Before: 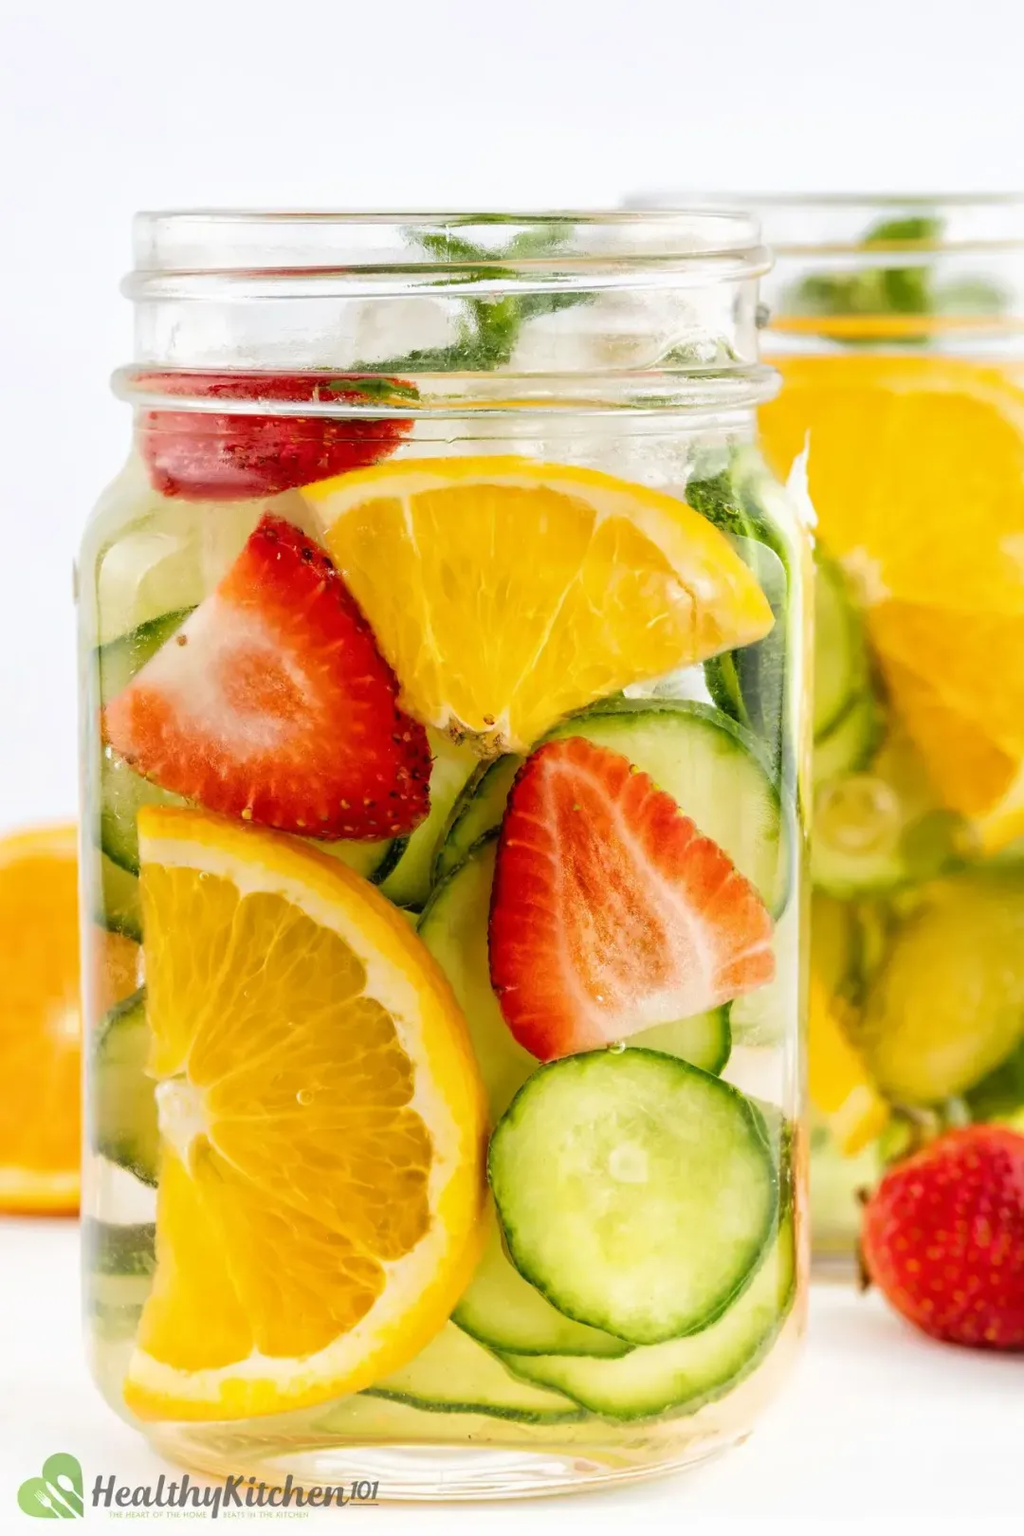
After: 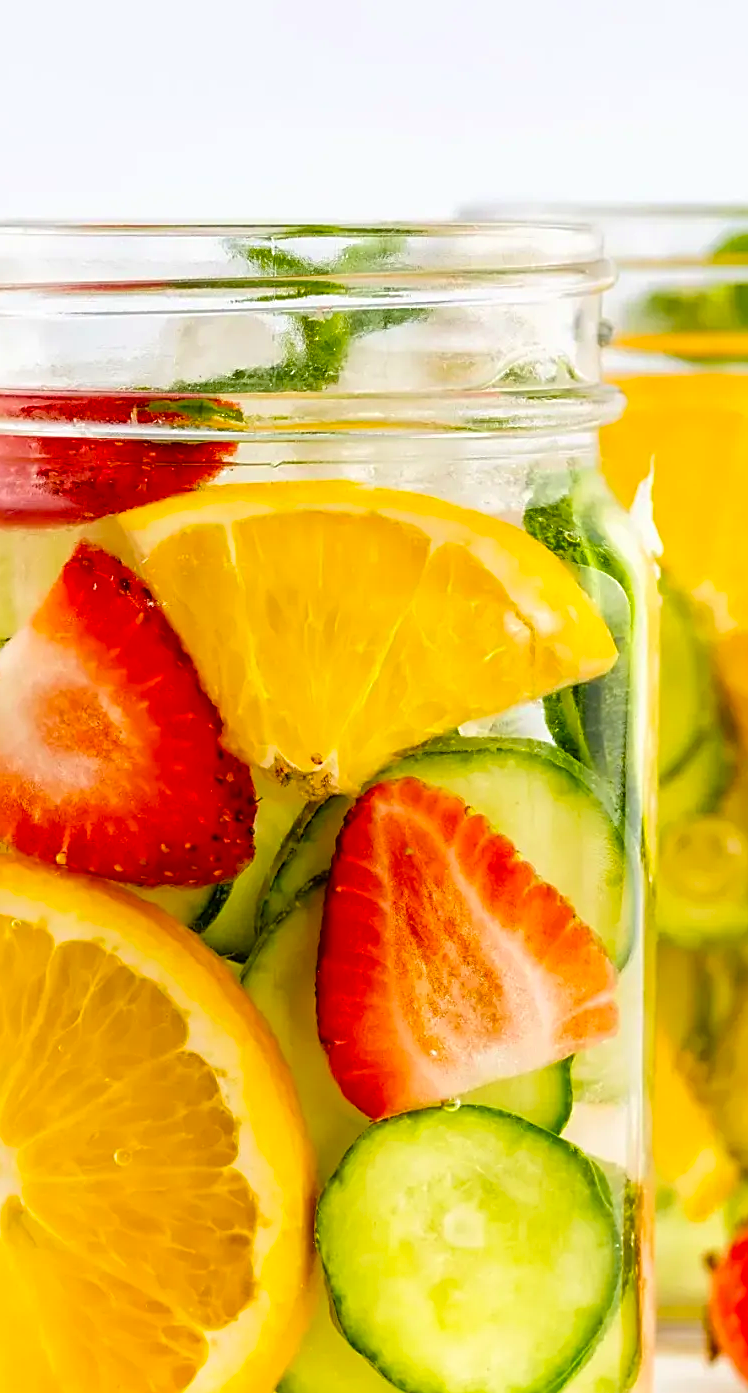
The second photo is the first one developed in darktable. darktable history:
crop: left 18.479%, right 12.2%, bottom 13.971%
velvia: strength 32%, mid-tones bias 0.2
sharpen: amount 0.575
